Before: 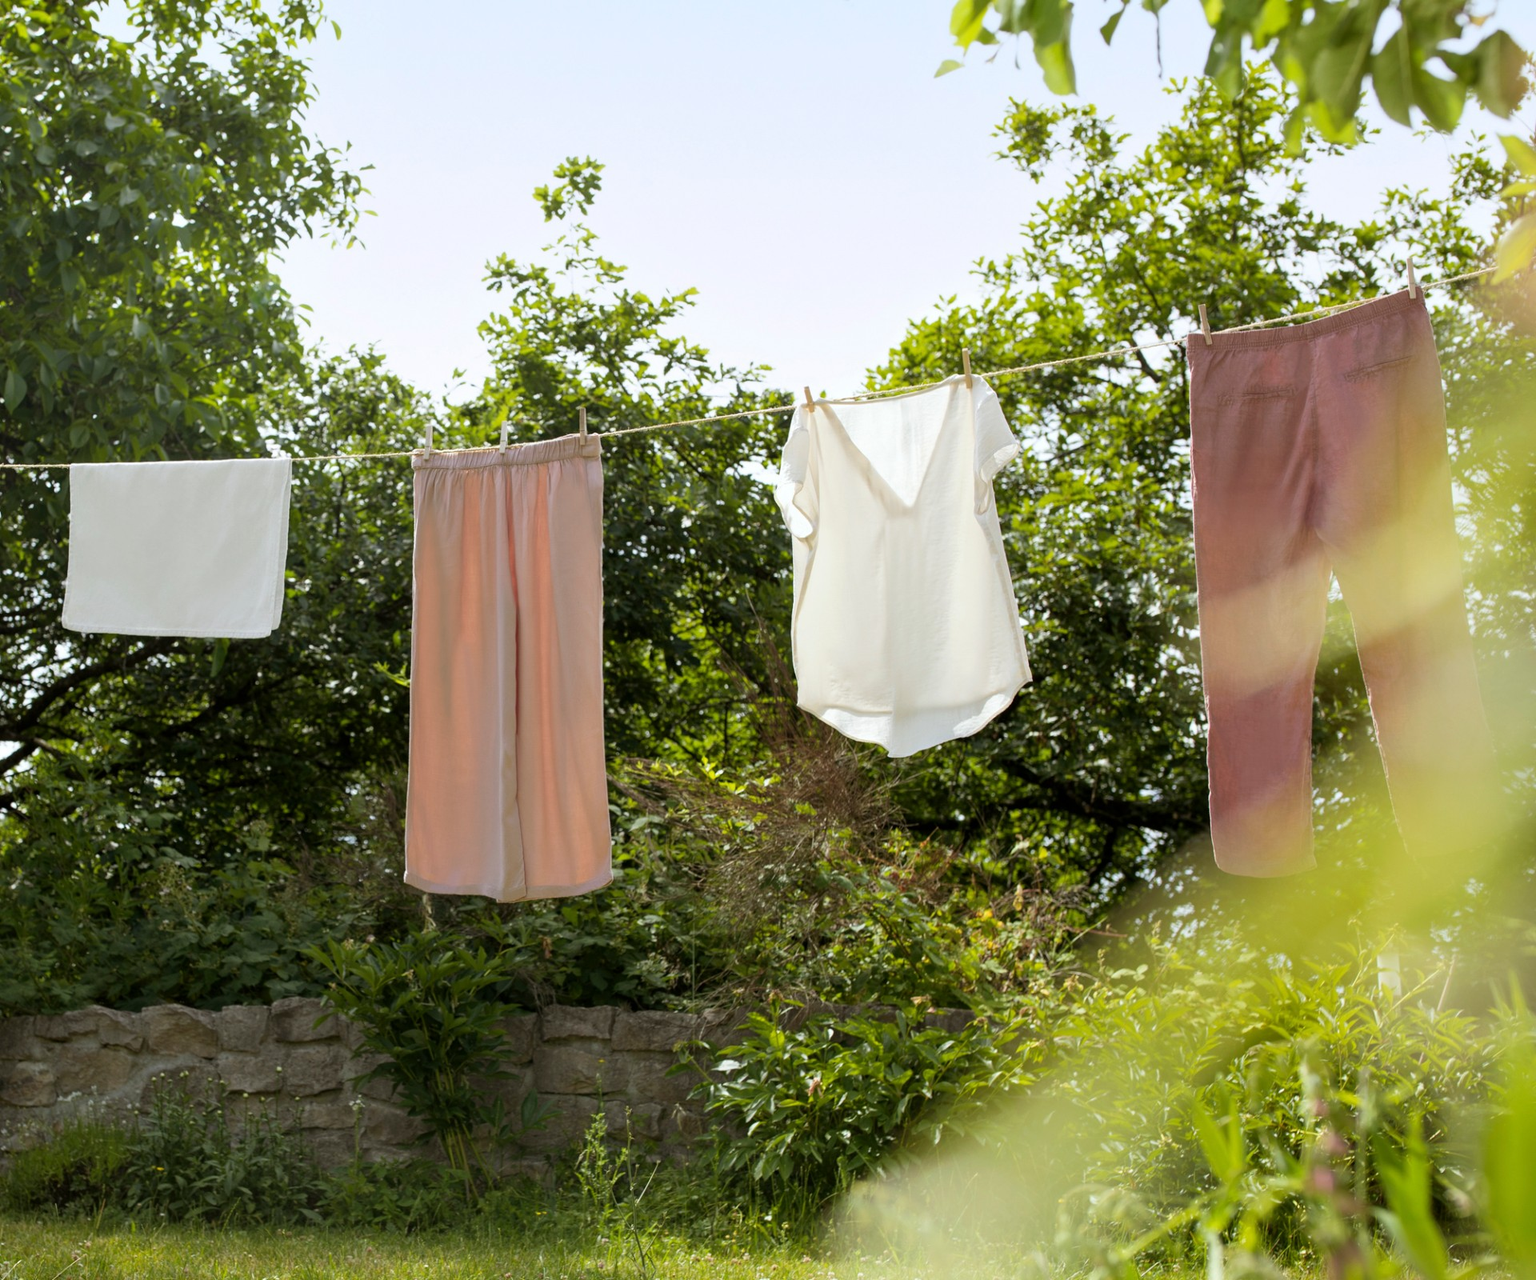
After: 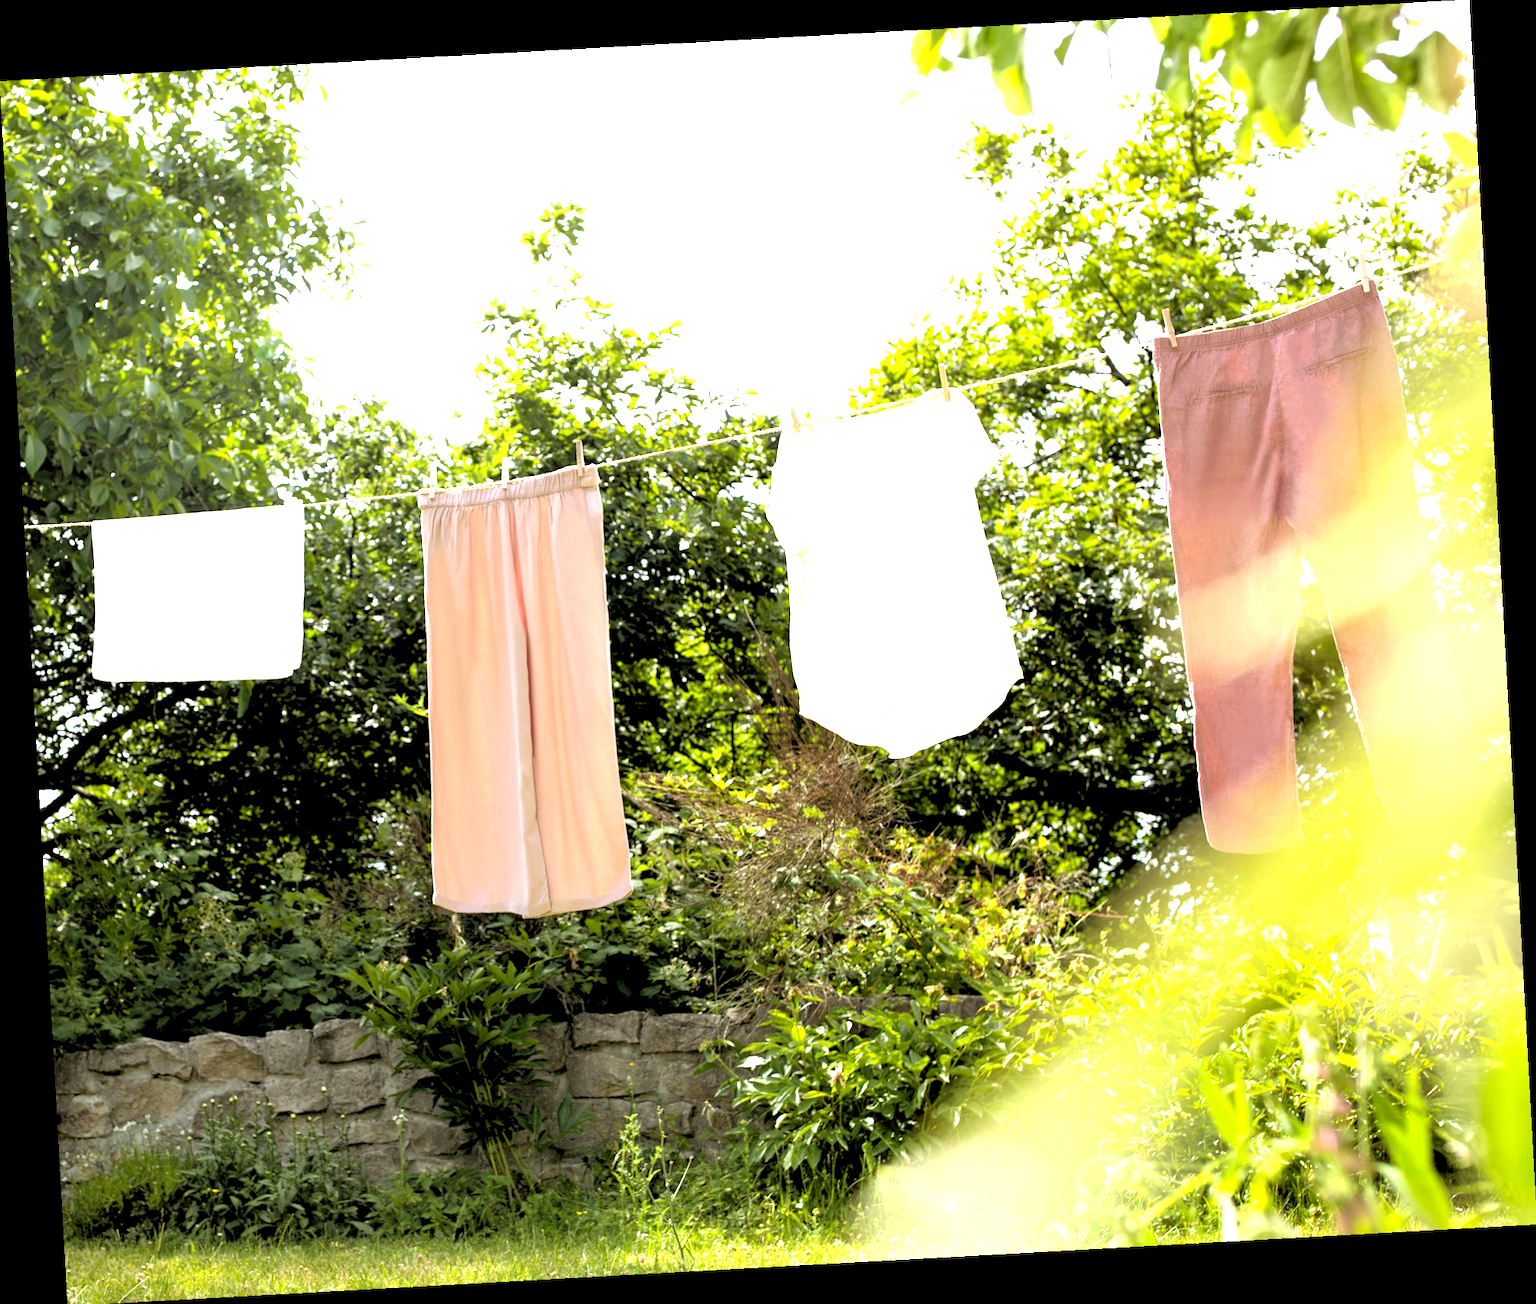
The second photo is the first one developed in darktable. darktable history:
rgb levels: levels [[0.029, 0.461, 0.922], [0, 0.5, 1], [0, 0.5, 1]]
rotate and perspective: rotation -3.18°, automatic cropping off
exposure: black level correction 0.001, exposure 1.3 EV, compensate highlight preservation false
